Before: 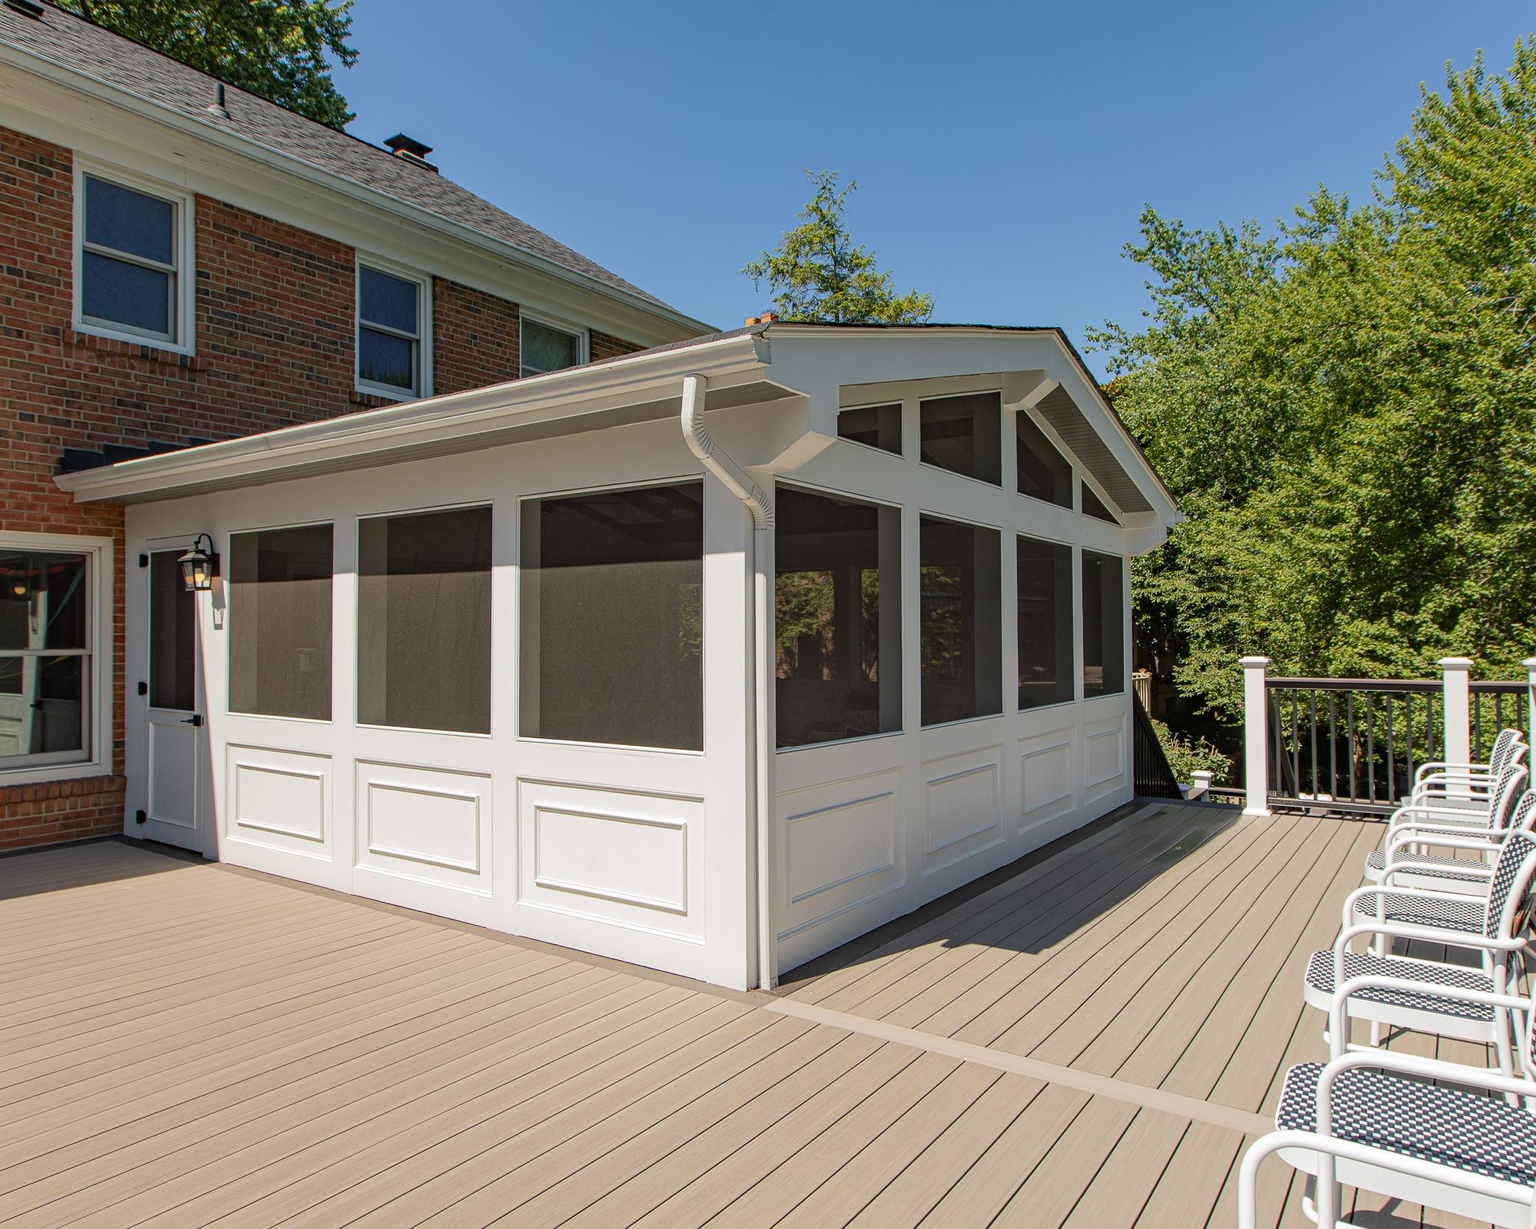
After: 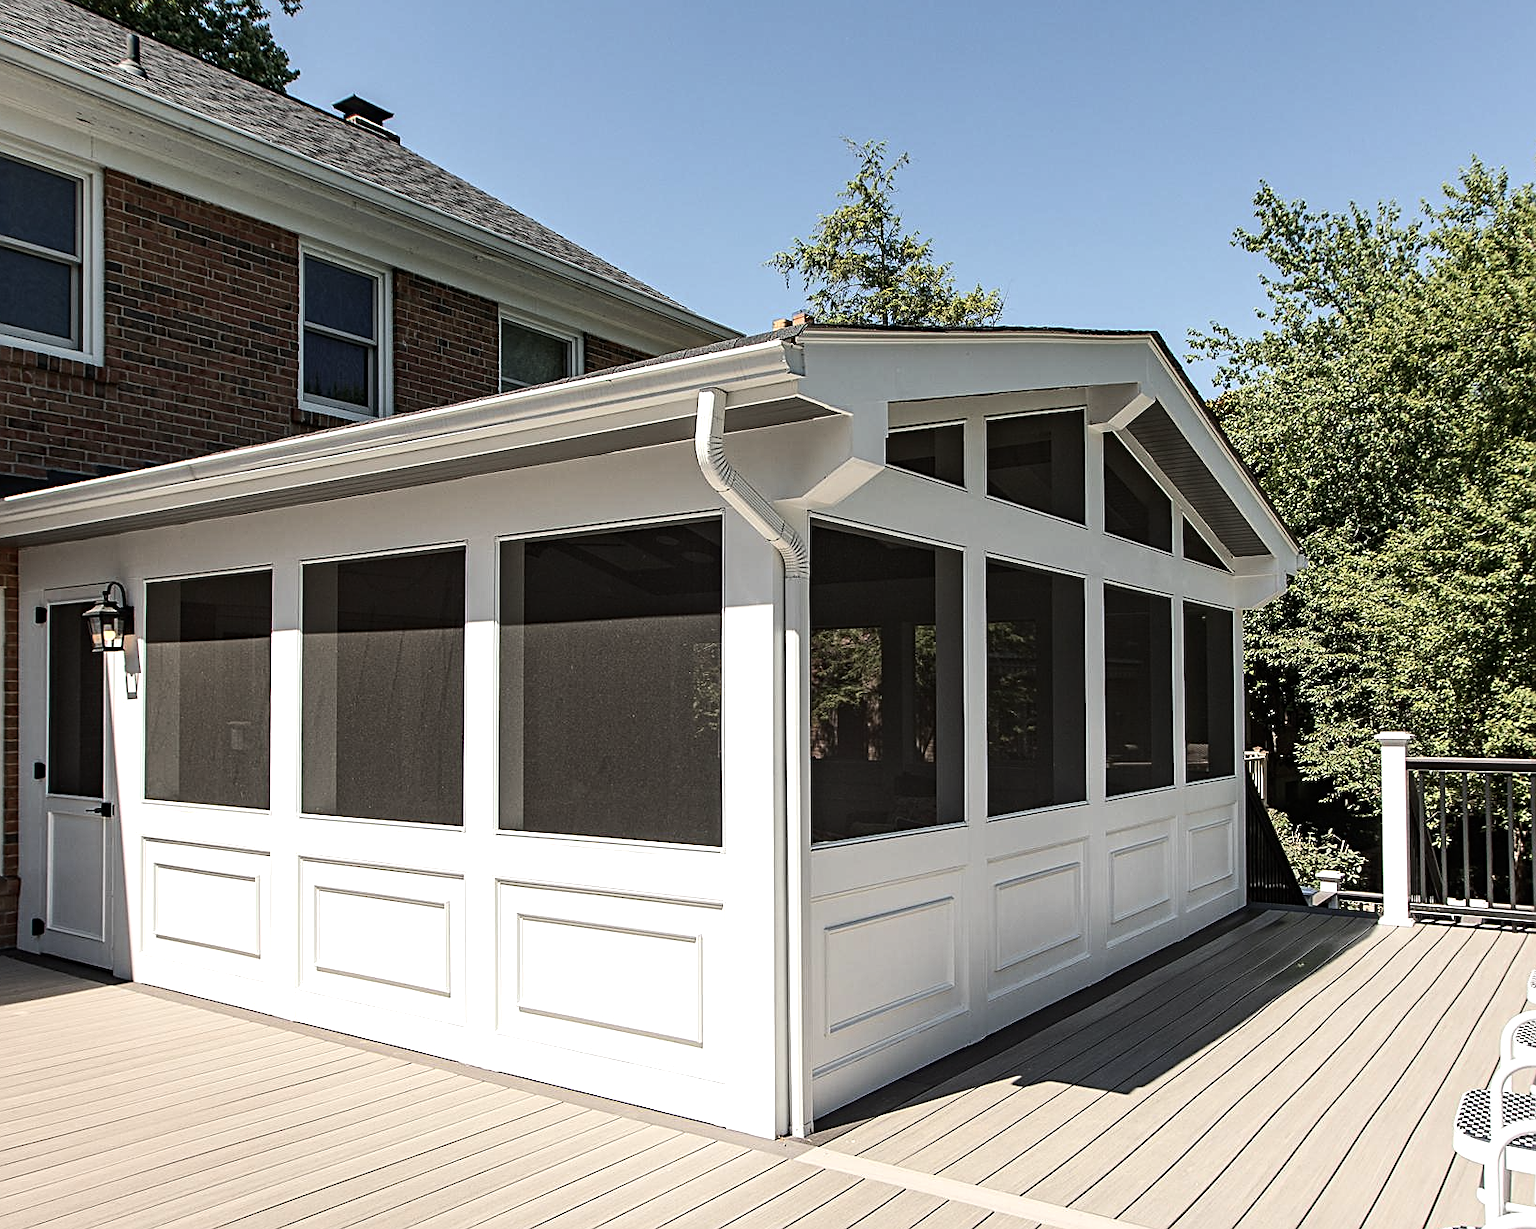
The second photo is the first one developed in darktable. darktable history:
tone equalizer: -8 EV -0.75 EV, -7 EV -0.7 EV, -6 EV -0.6 EV, -5 EV -0.4 EV, -3 EV 0.4 EV, -2 EV 0.6 EV, -1 EV 0.7 EV, +0 EV 0.75 EV, edges refinement/feathering 500, mask exposure compensation -1.57 EV, preserve details no
contrast brightness saturation: contrast 0.1, saturation -0.36
crop and rotate: left 7.196%, top 4.574%, right 10.605%, bottom 13.178%
sharpen: amount 0.55
